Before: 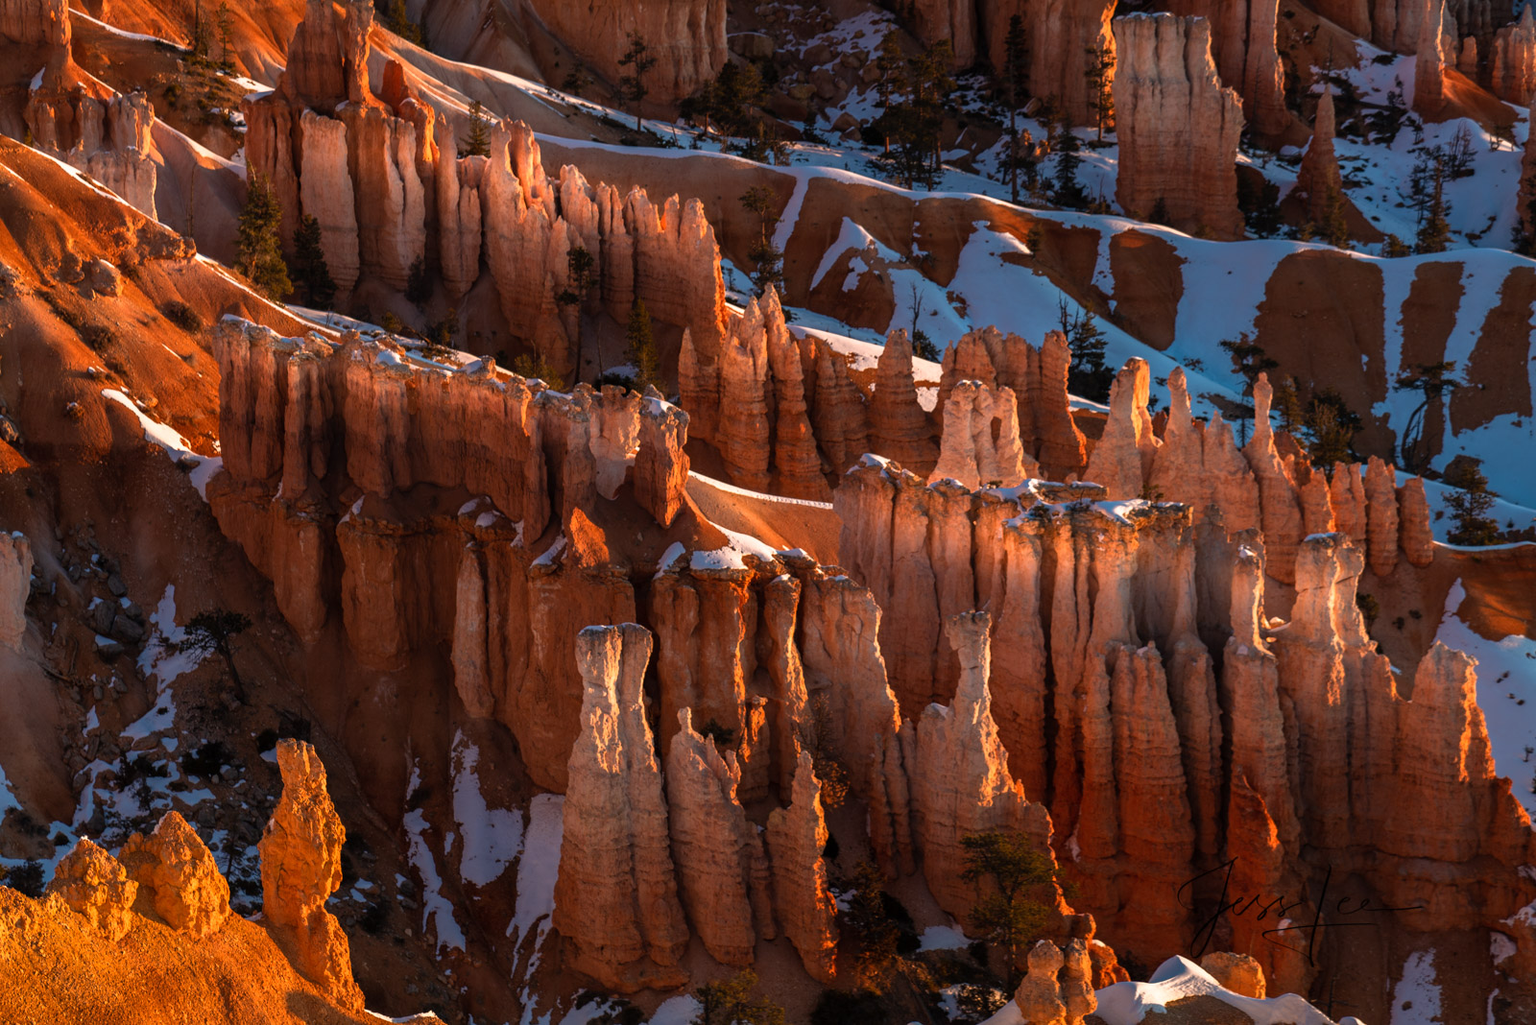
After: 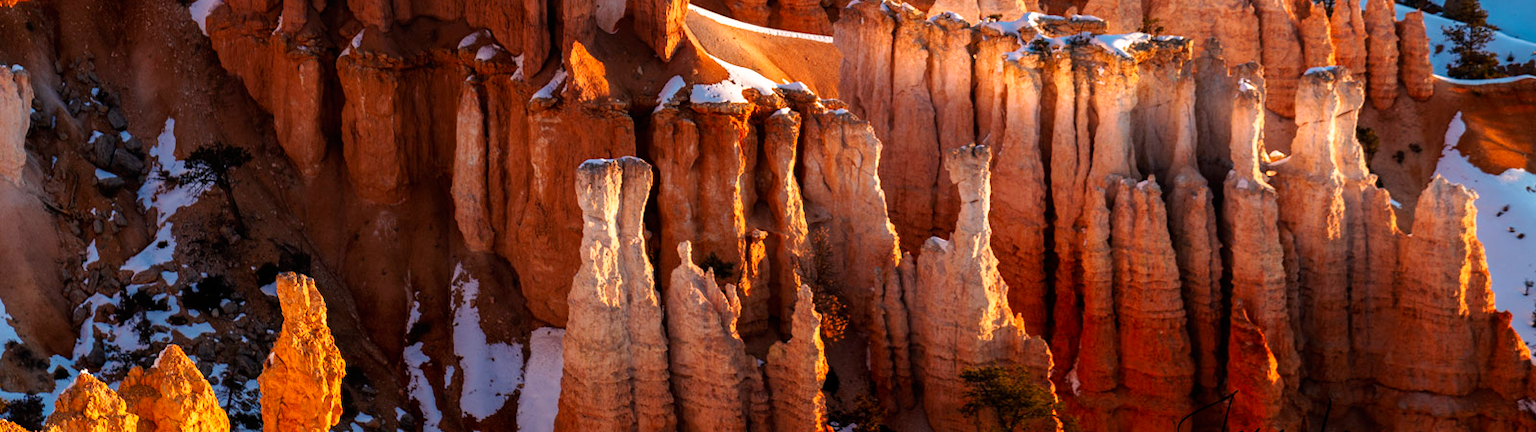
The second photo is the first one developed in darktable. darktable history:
crop: top 45.551%, bottom 12.262%
white balance: red 0.988, blue 1.017
base curve: curves: ch0 [(0, 0) (0.005, 0.002) (0.15, 0.3) (0.4, 0.7) (0.75, 0.95) (1, 1)], preserve colors none
